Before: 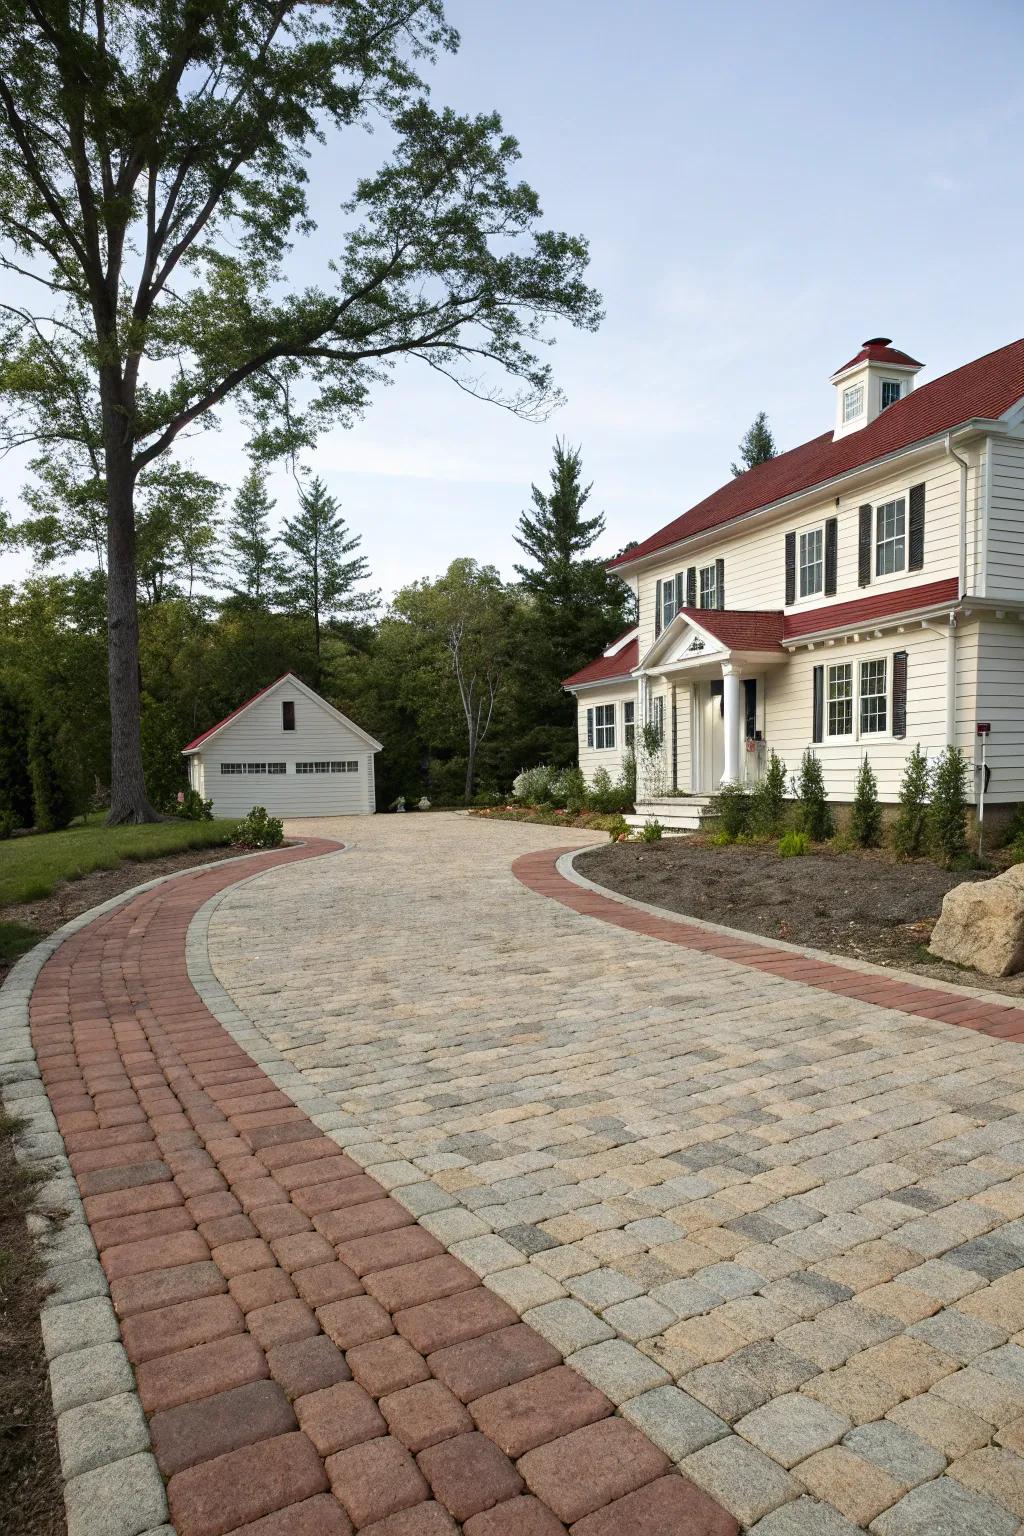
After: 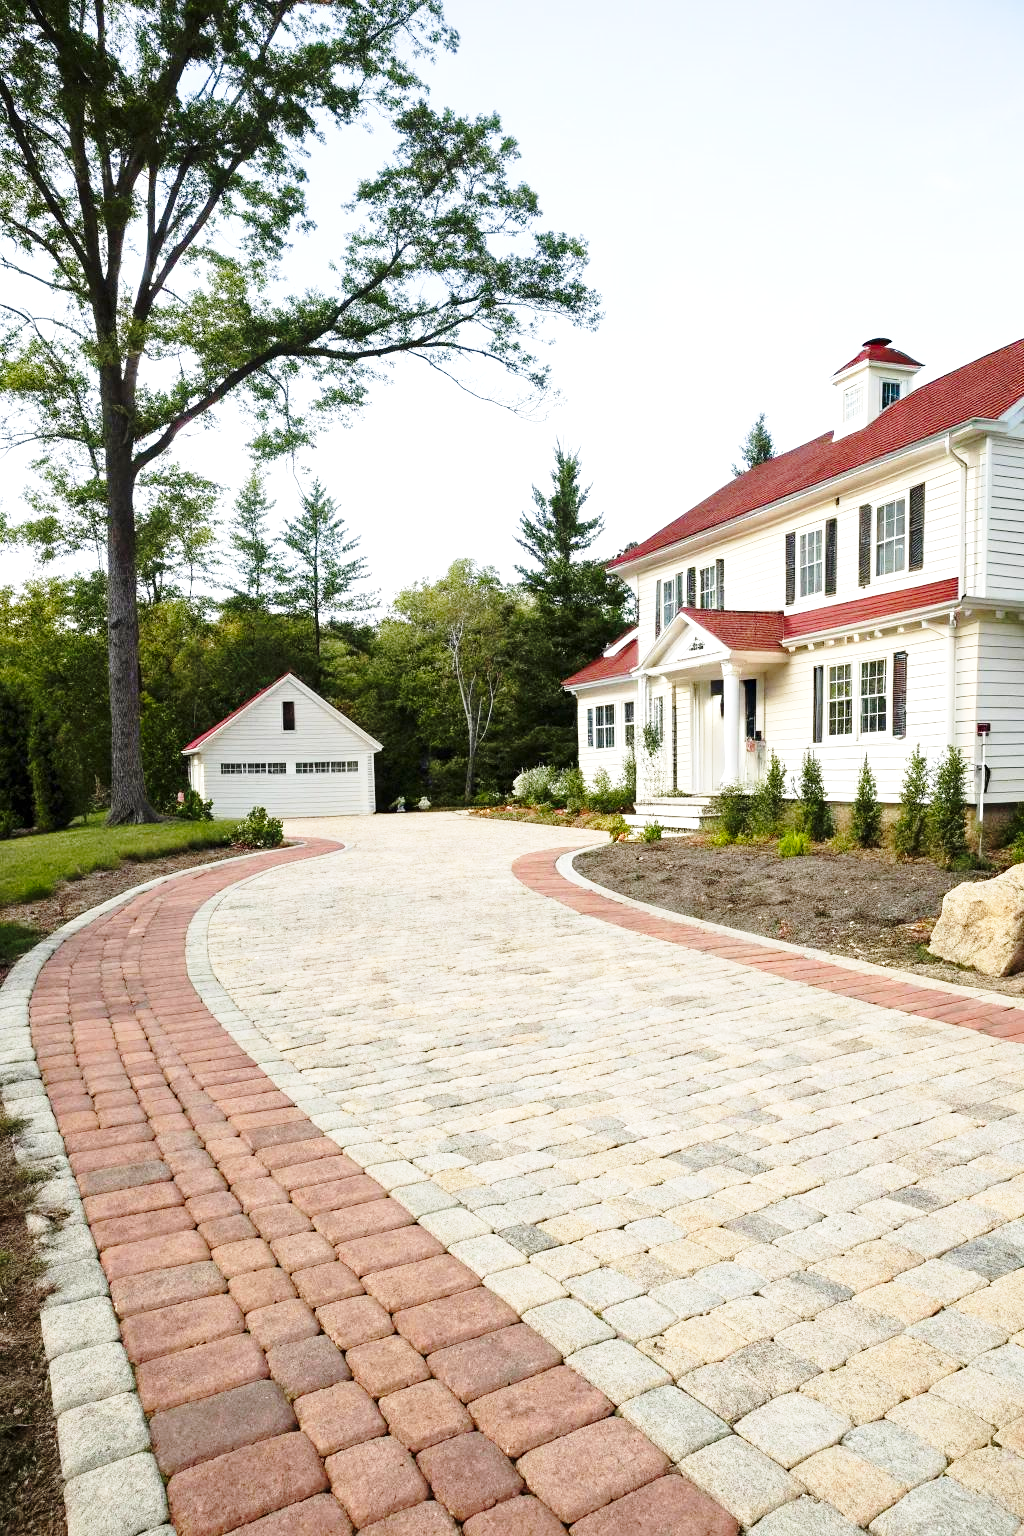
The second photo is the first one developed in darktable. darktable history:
base curve: curves: ch0 [(0, 0) (0.028, 0.03) (0.121, 0.232) (0.46, 0.748) (0.859, 0.968) (1, 1)], preserve colors none
exposure: black level correction 0.001, exposure 0.5 EV, compensate exposure bias true, compensate highlight preservation false
